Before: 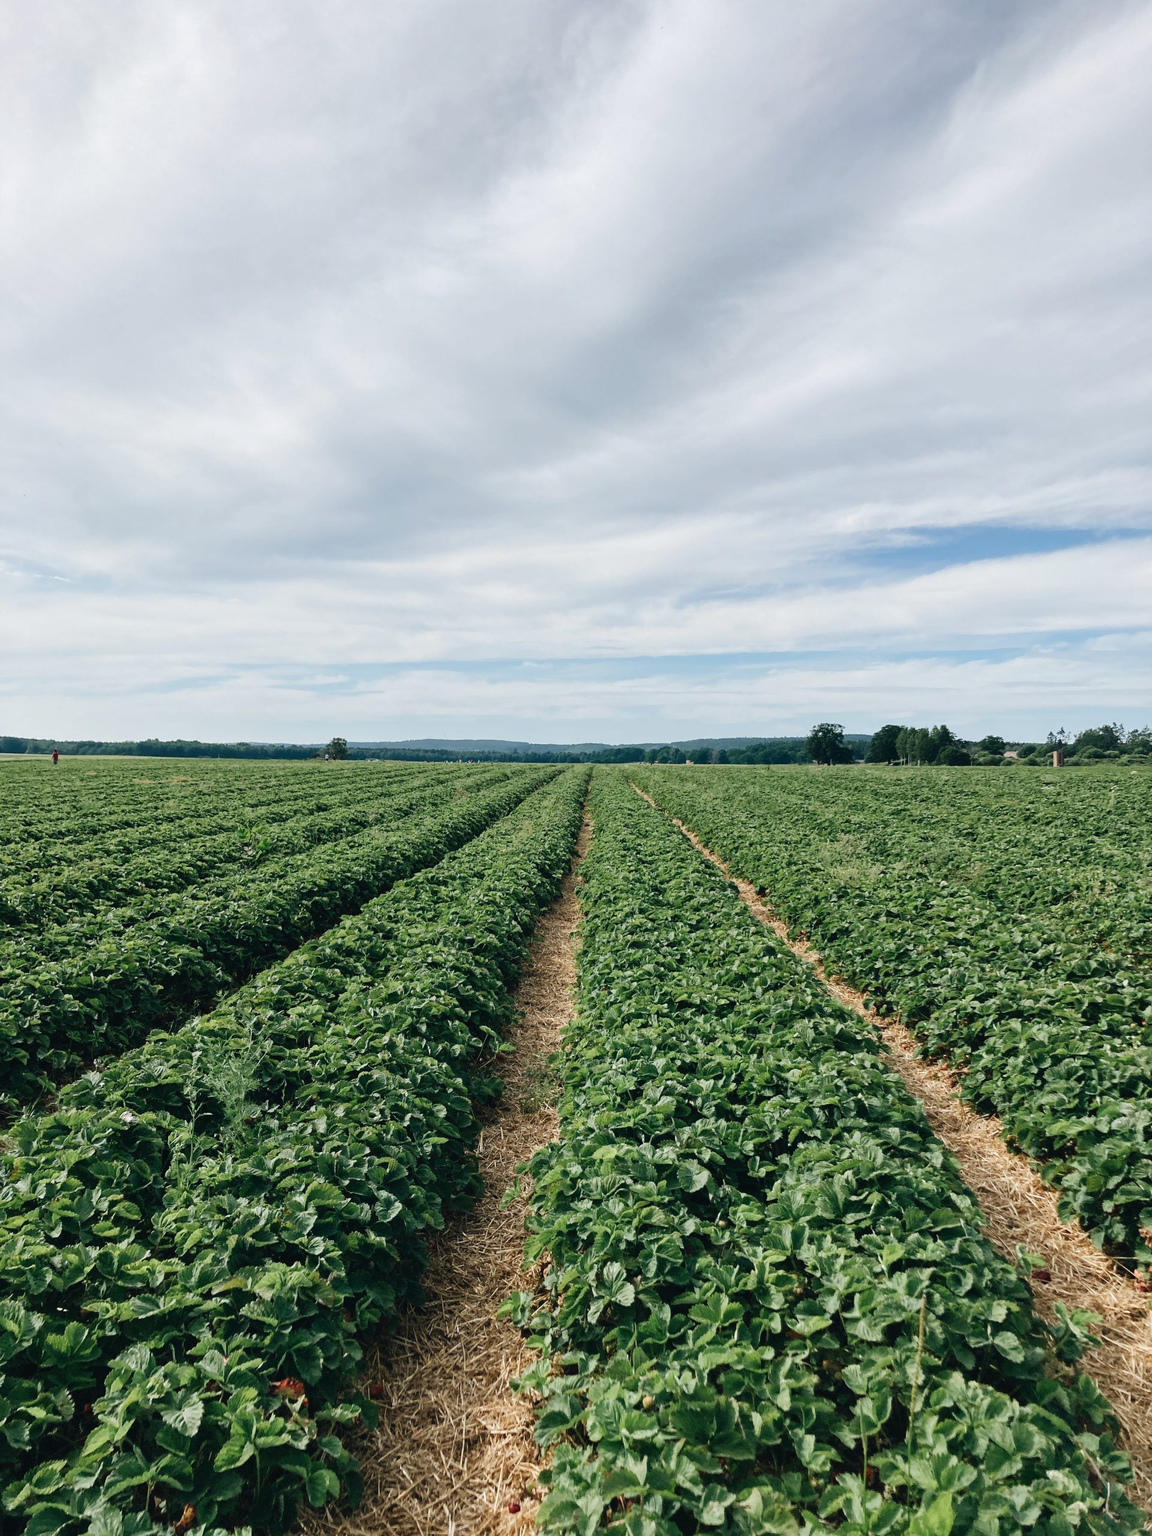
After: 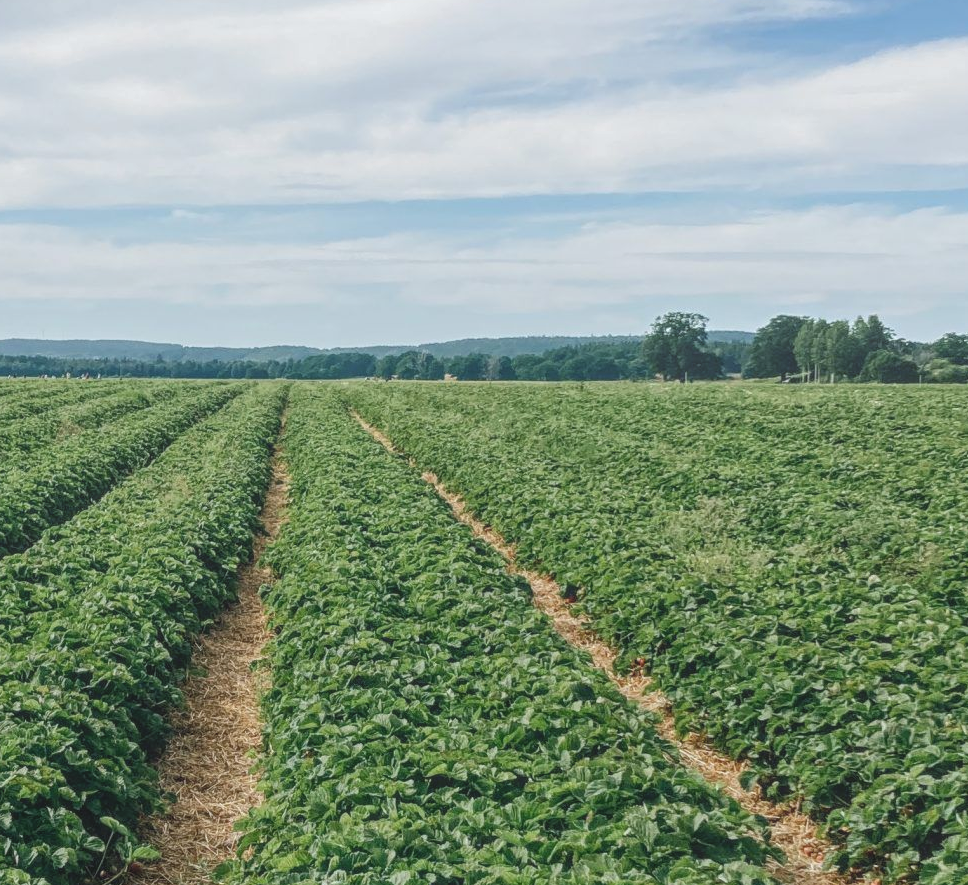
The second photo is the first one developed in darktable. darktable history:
local contrast: highlights 71%, shadows 15%, midtone range 0.192
crop: left 36.456%, top 34.89%, right 13.118%, bottom 30.531%
